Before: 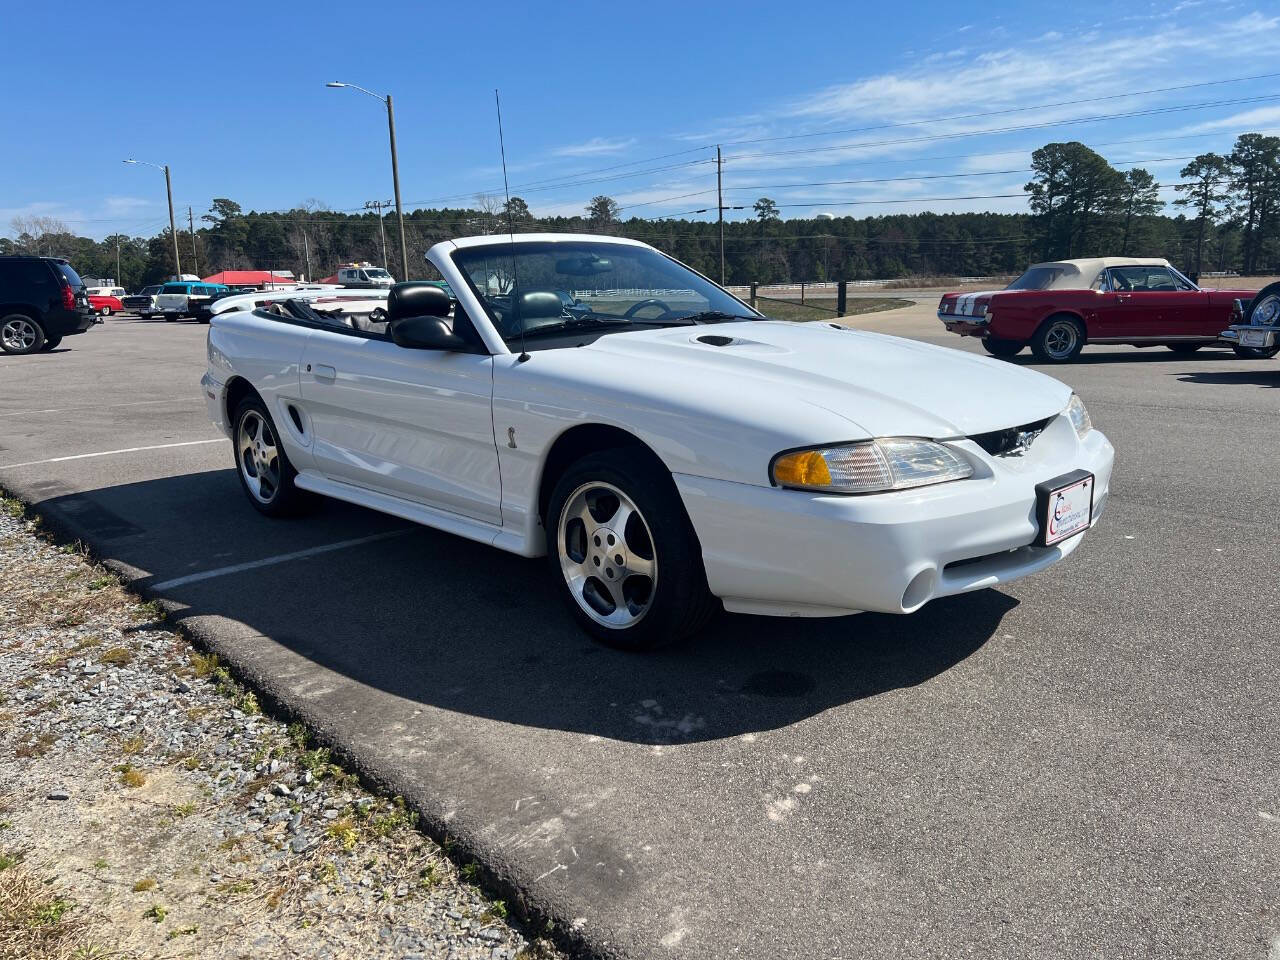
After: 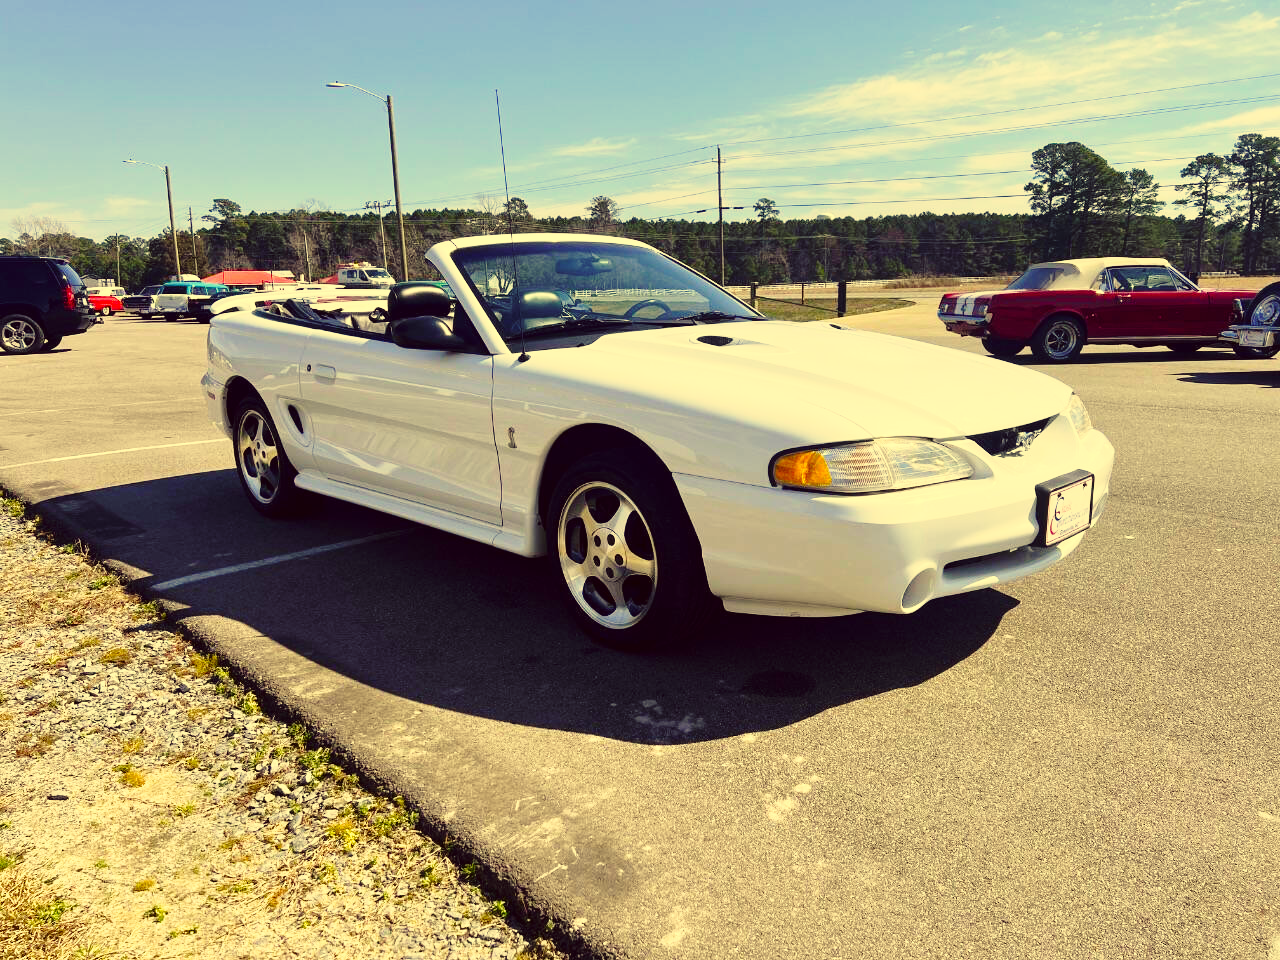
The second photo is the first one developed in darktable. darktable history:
base curve: curves: ch0 [(0, 0) (0.028, 0.03) (0.121, 0.232) (0.46, 0.748) (0.859, 0.968) (1, 1)], preserve colors none
color correction: highlights a* -0.424, highlights b* 39.82, shadows a* 9.34, shadows b* -0.678
